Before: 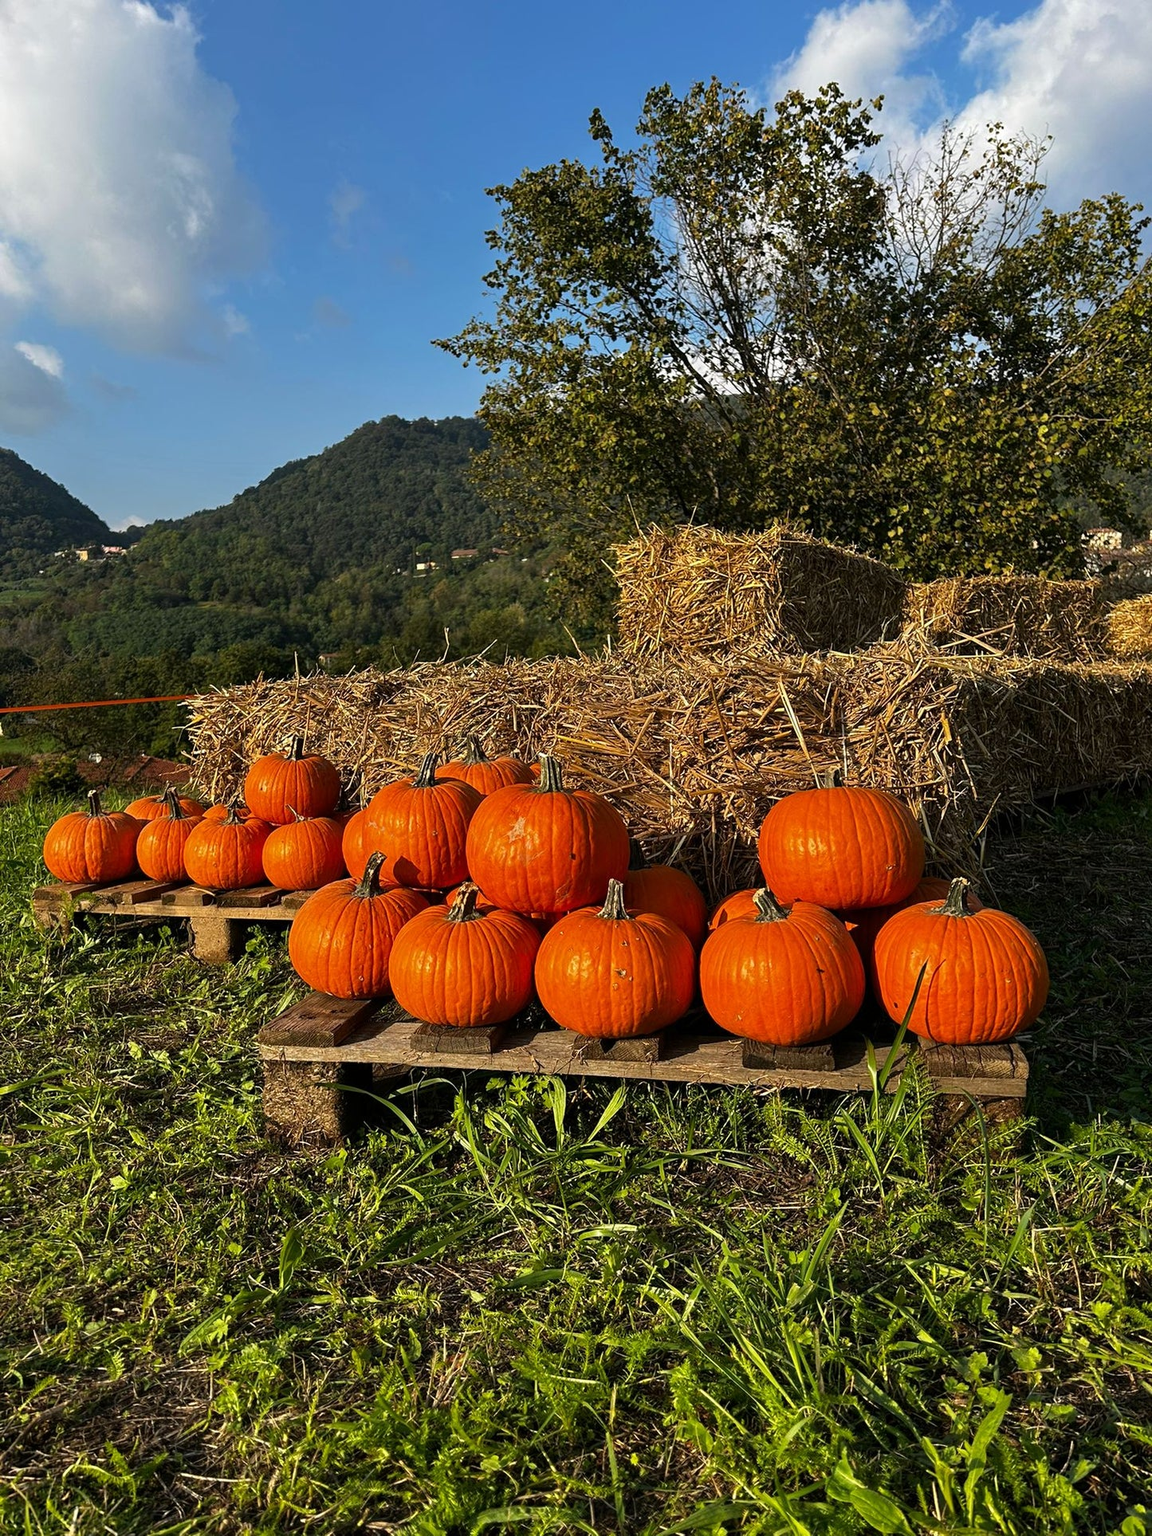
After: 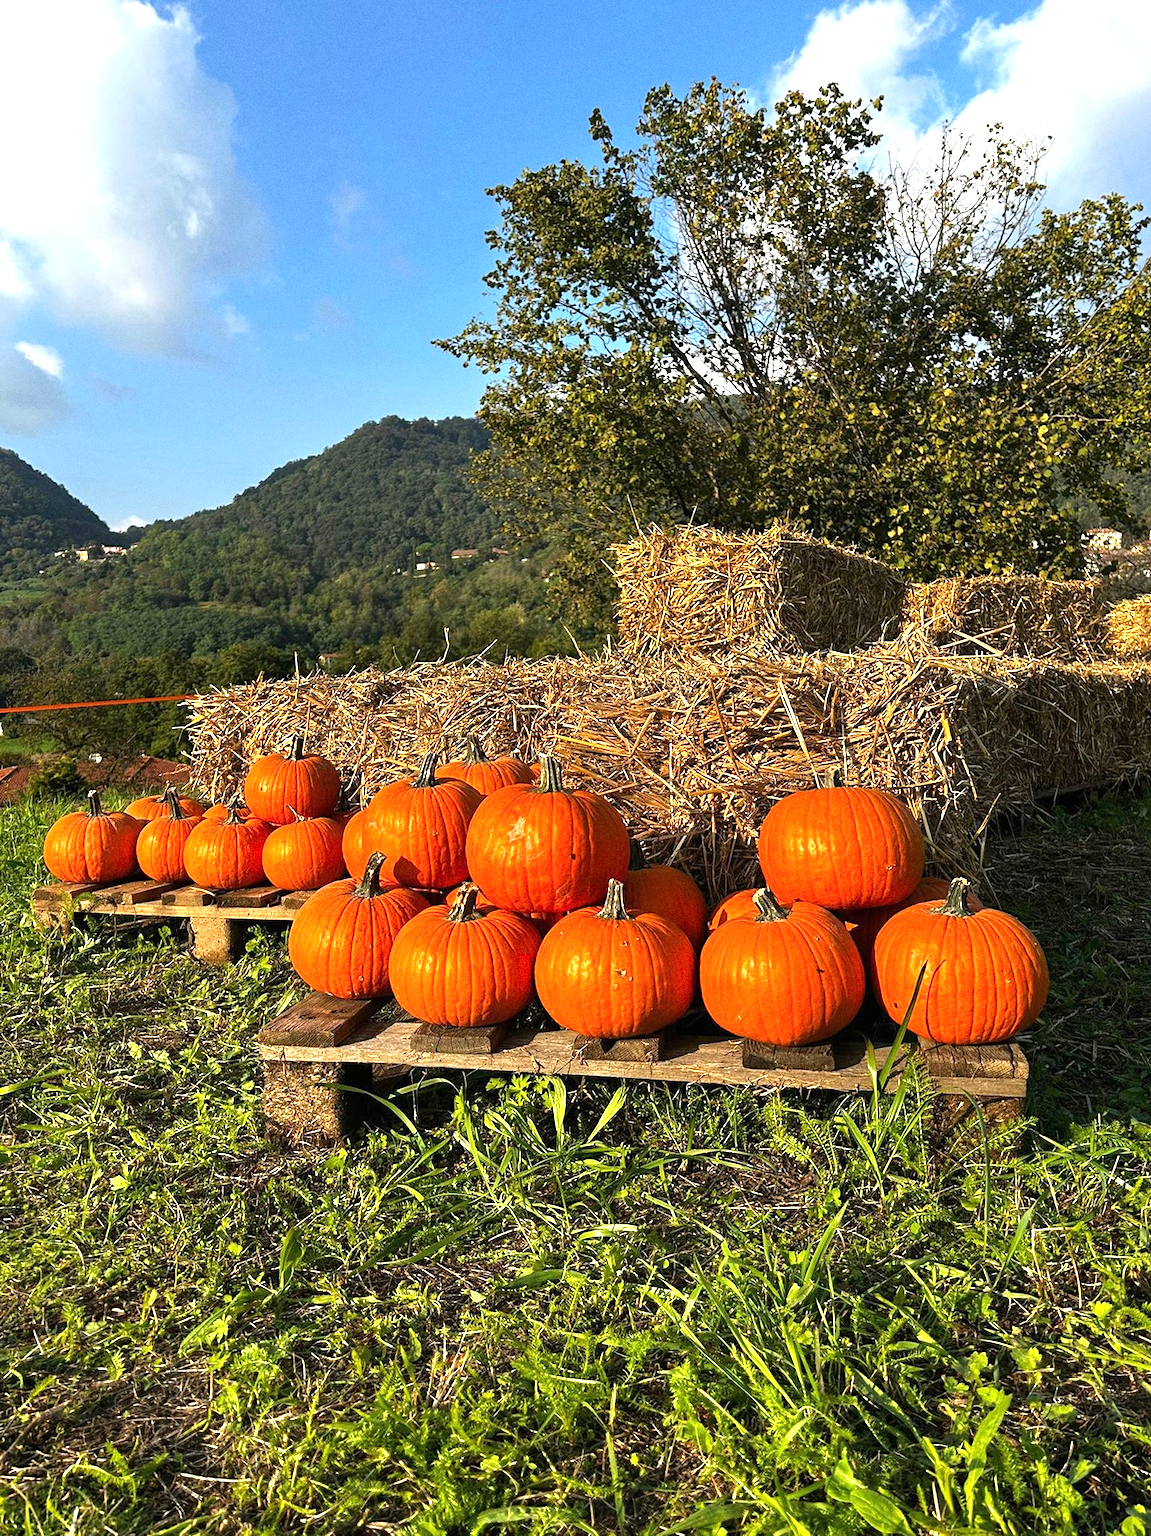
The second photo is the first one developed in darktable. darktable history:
grain: coarseness 3.21 ISO
exposure: black level correction 0, exposure 1 EV, compensate highlight preservation false
